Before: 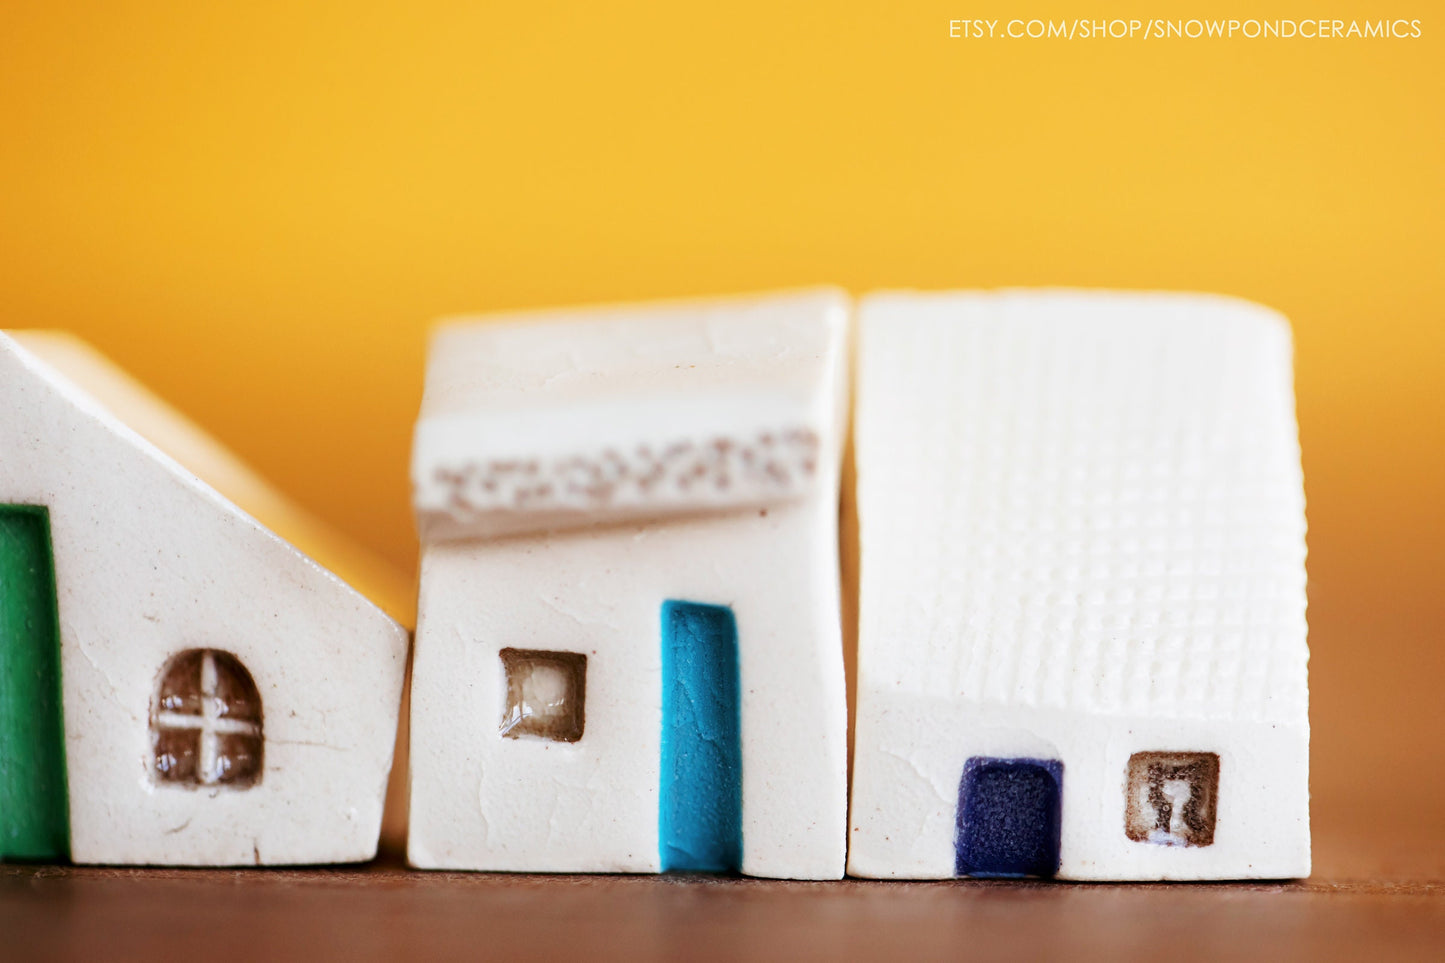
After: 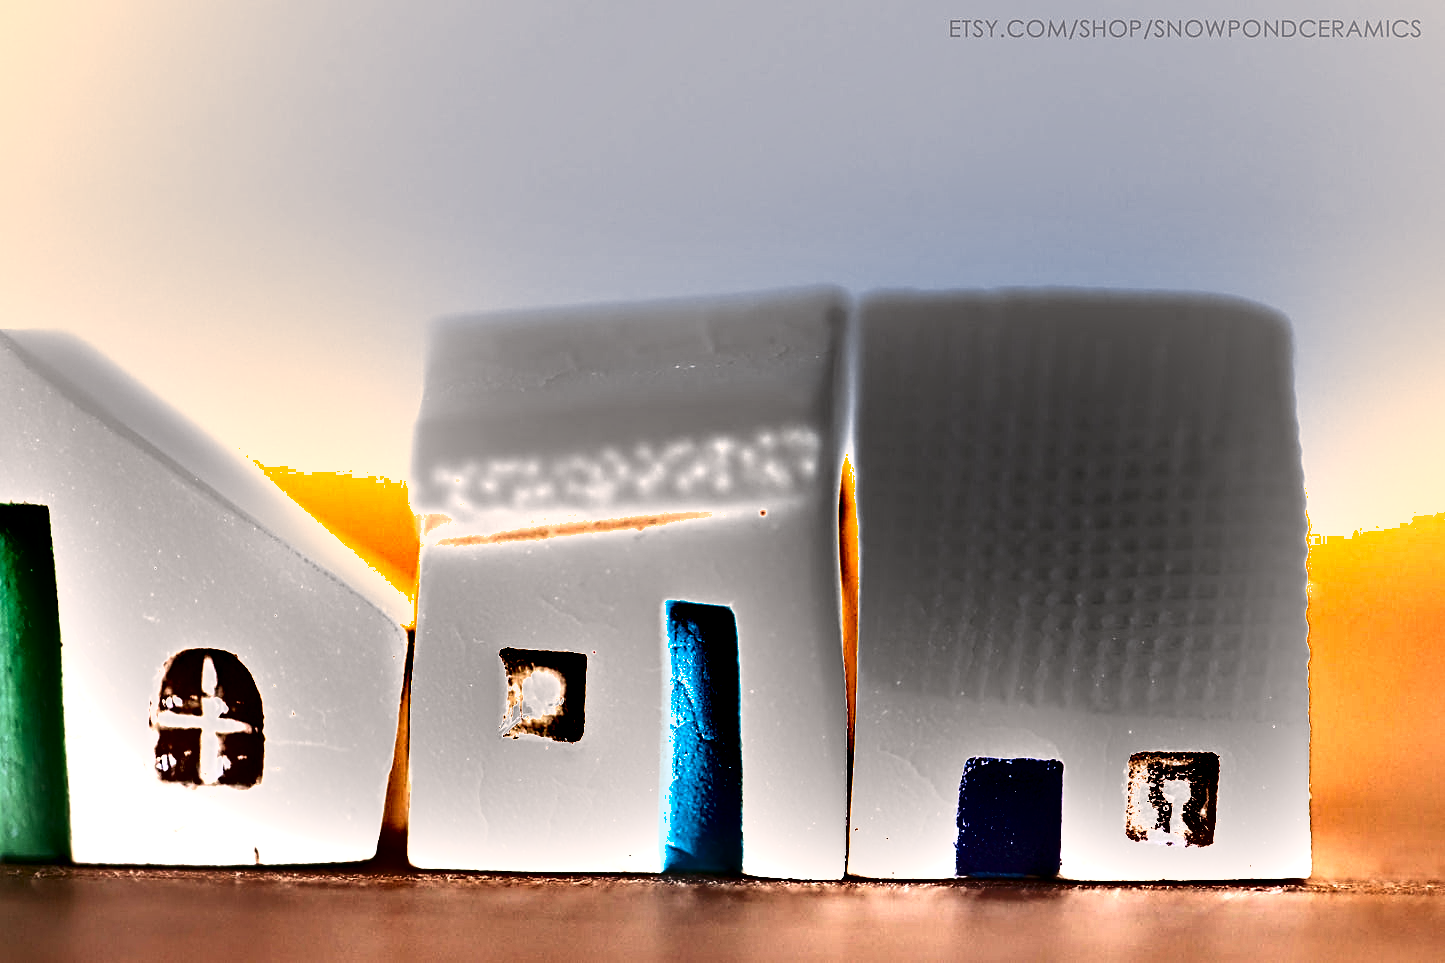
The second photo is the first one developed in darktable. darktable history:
sharpen: on, module defaults
contrast brightness saturation: contrast 0.134, brightness -0.243, saturation 0.144
shadows and highlights: soften with gaussian
color correction: highlights a* 5.57, highlights b* 5.26, saturation 0.649
color zones: curves: ch0 [(0, 0.5) (0.143, 0.5) (0.286, 0.5) (0.429, 0.495) (0.571, 0.437) (0.714, 0.44) (0.857, 0.496) (1, 0.5)]
exposure: black level correction 0, exposure 1.744 EV, compensate highlight preservation false
